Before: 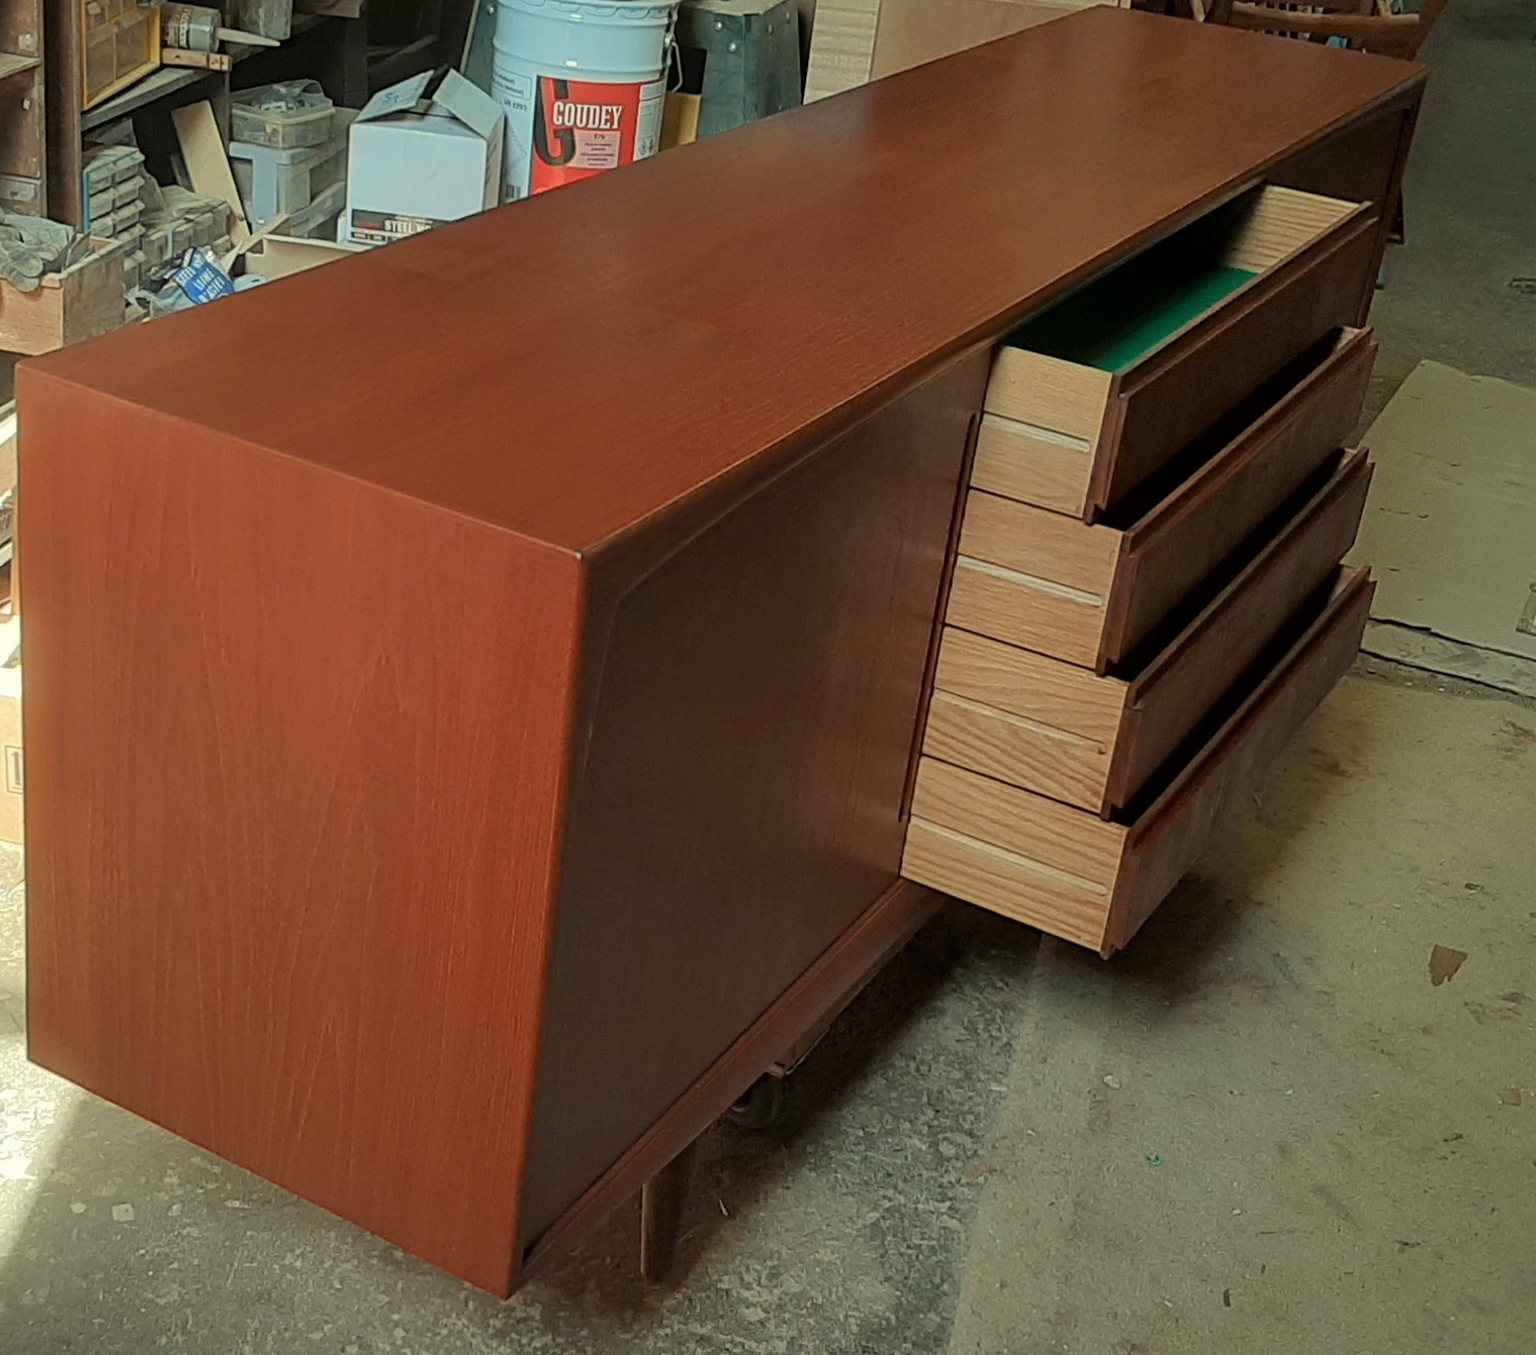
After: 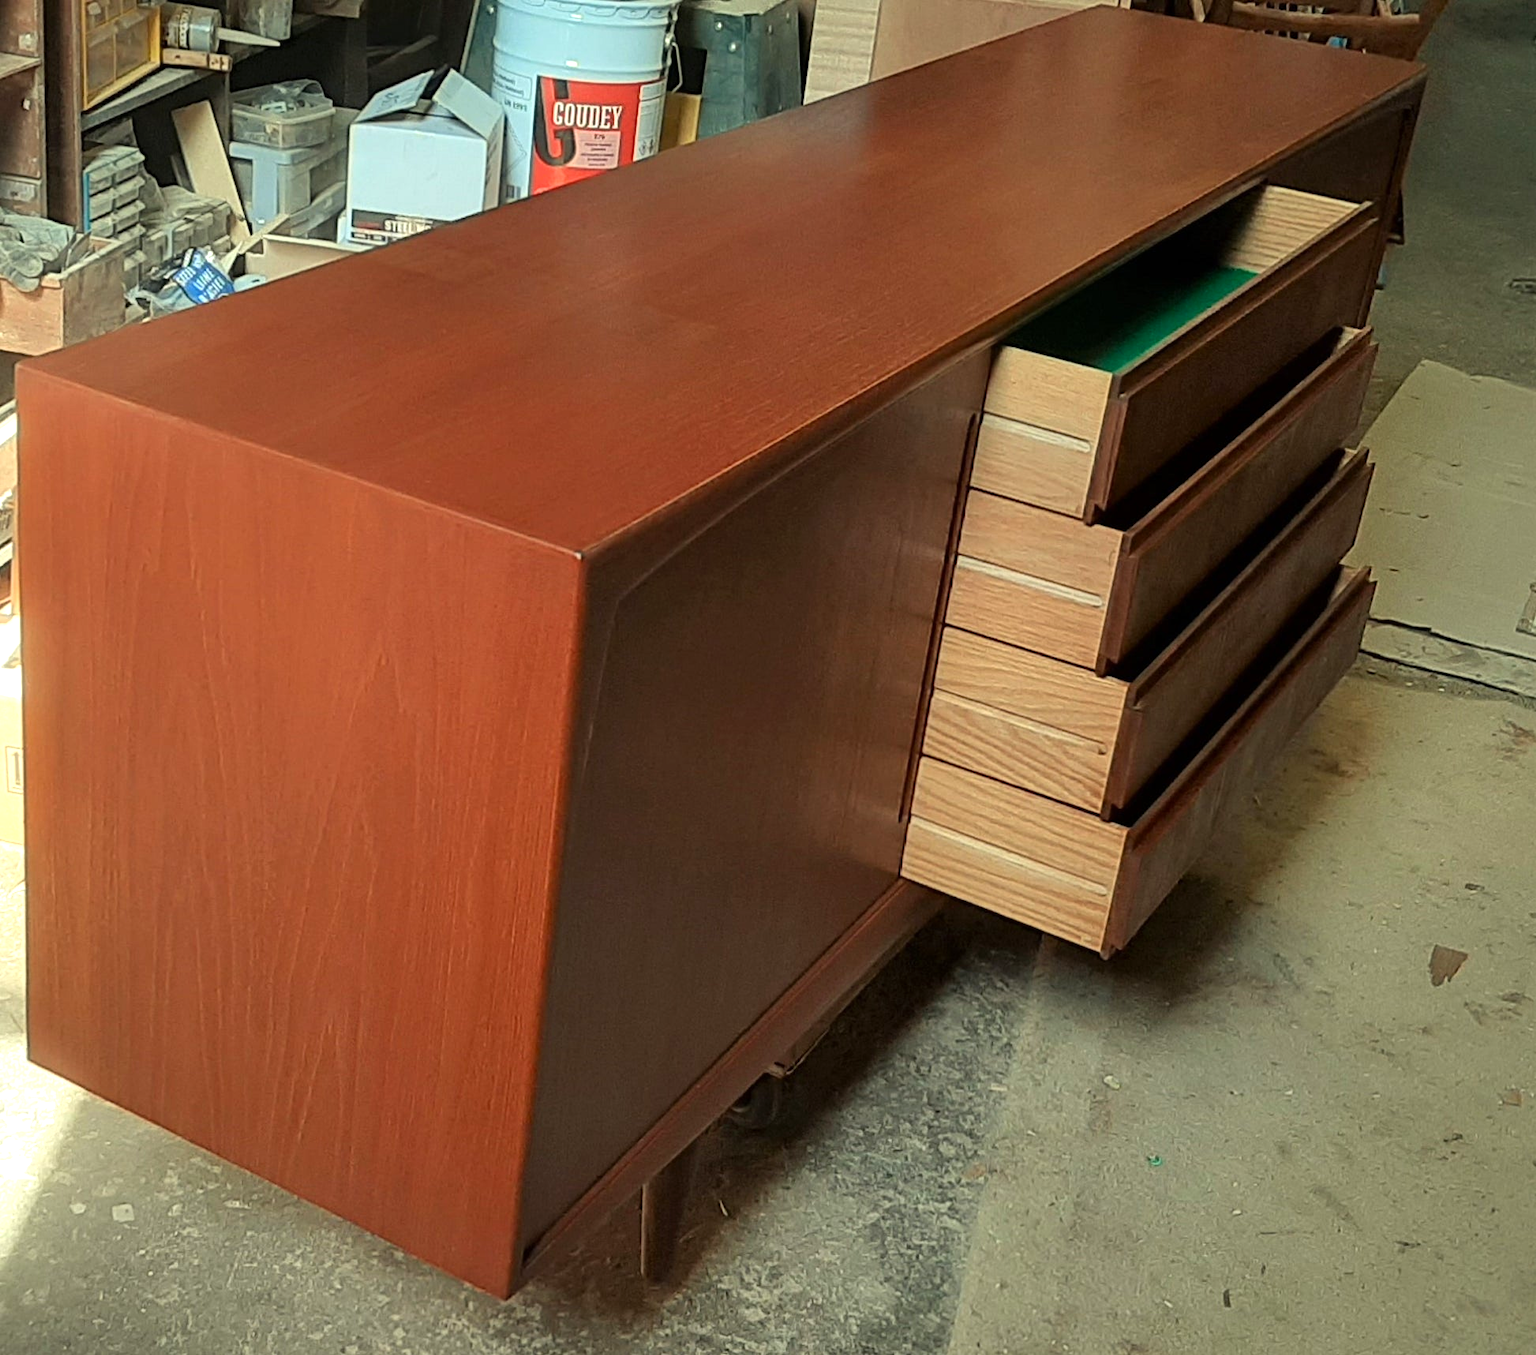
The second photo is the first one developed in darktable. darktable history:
levels: levels [0, 0.43, 0.859]
contrast brightness saturation: contrast 0.095, brightness 0.011, saturation 0.024
